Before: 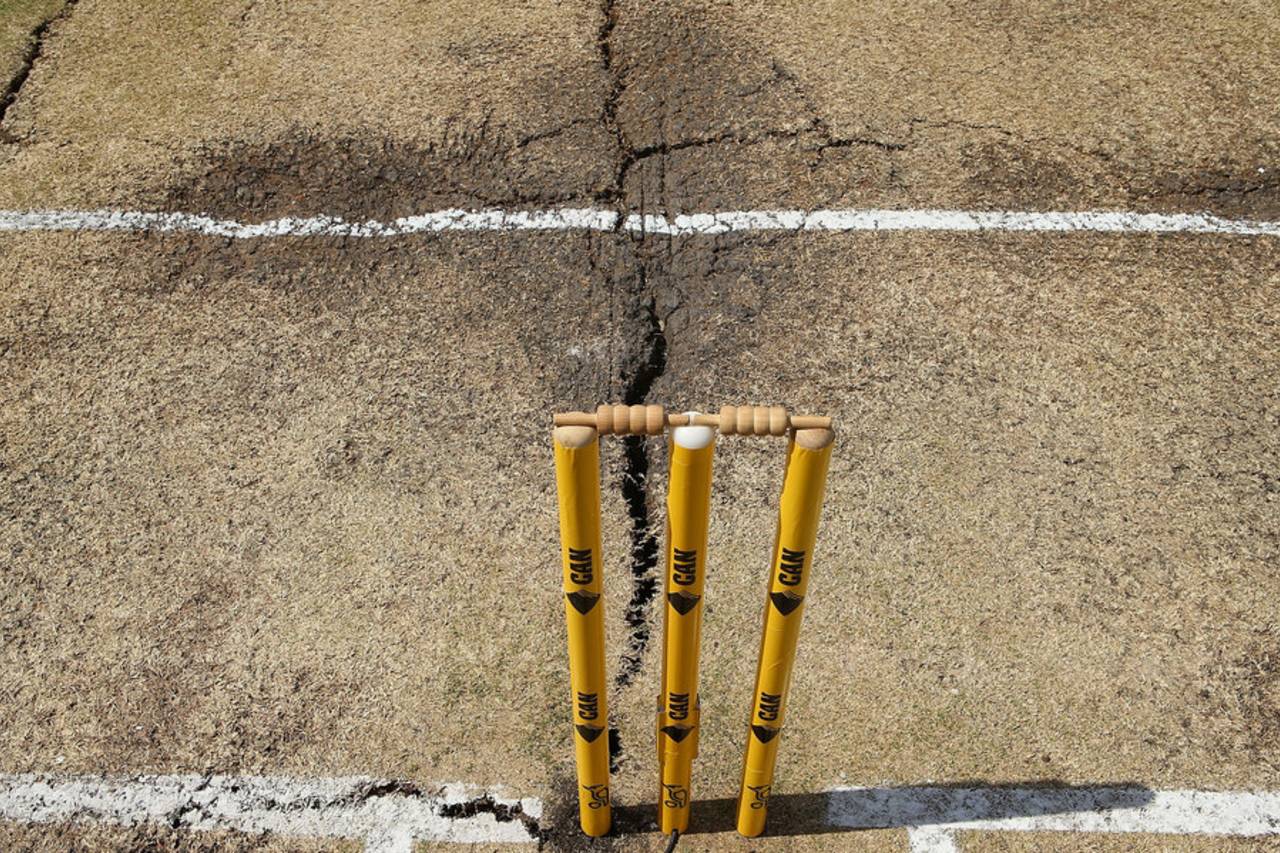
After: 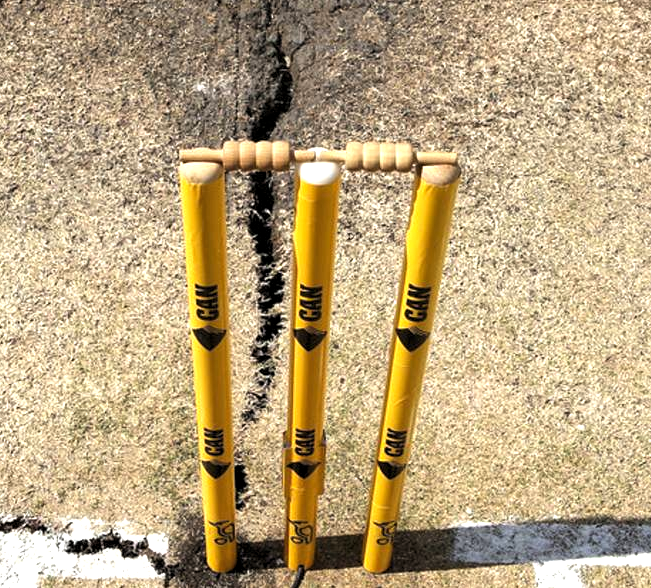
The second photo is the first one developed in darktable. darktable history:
crop and rotate: left 29.259%, top 31.055%, right 19.821%
levels: levels [0.052, 0.496, 0.908]
exposure: exposure 0.551 EV, compensate highlight preservation false
